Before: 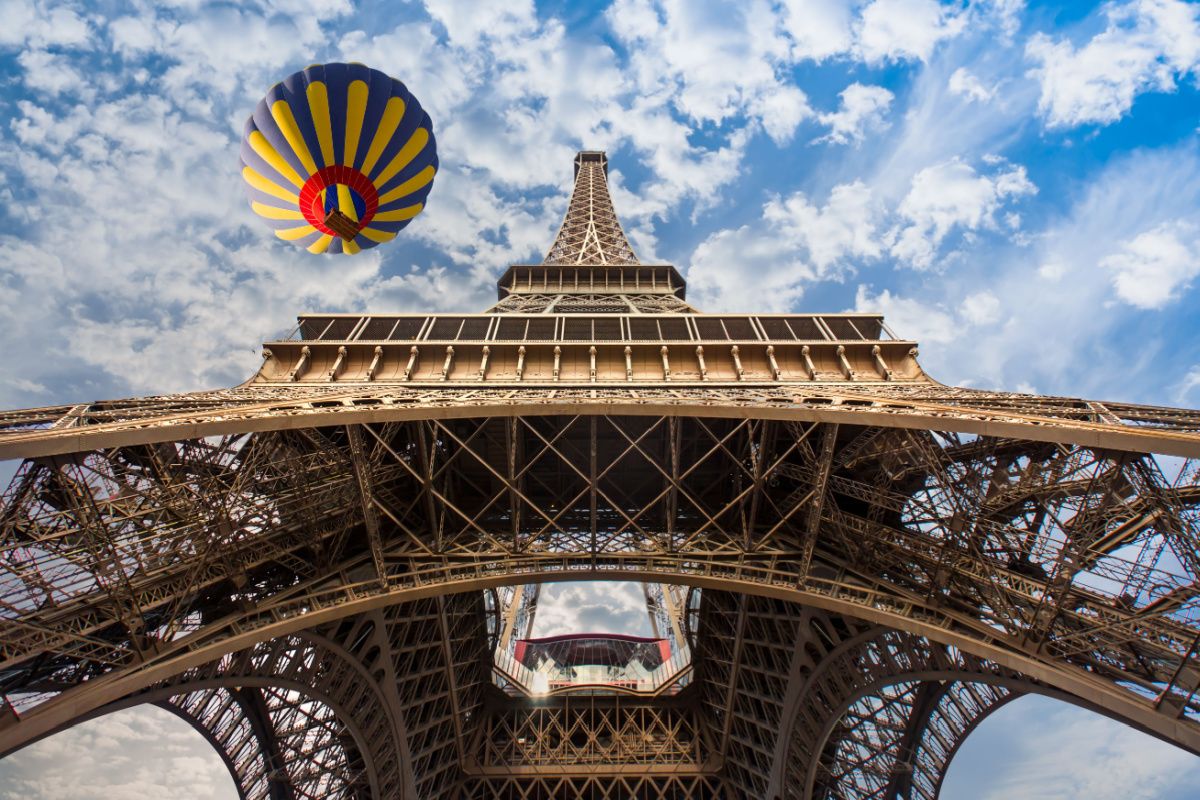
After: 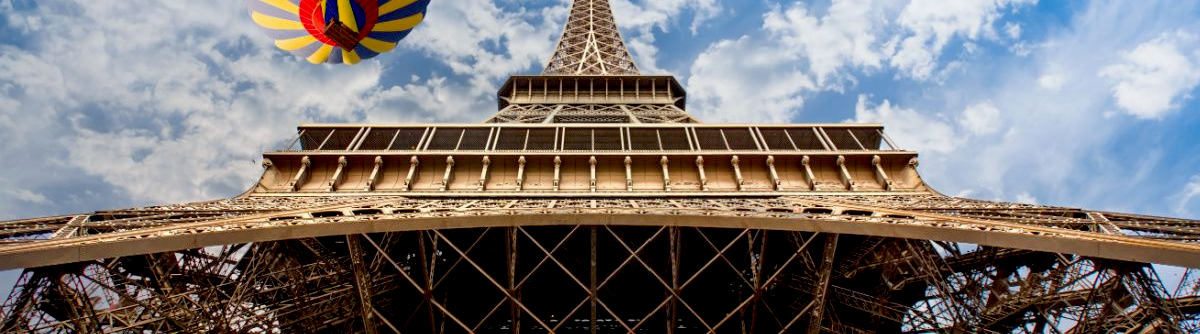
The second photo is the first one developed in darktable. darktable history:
exposure: black level correction 0.016, exposure -0.009 EV, compensate highlight preservation false
crop and rotate: top 23.84%, bottom 34.294%
